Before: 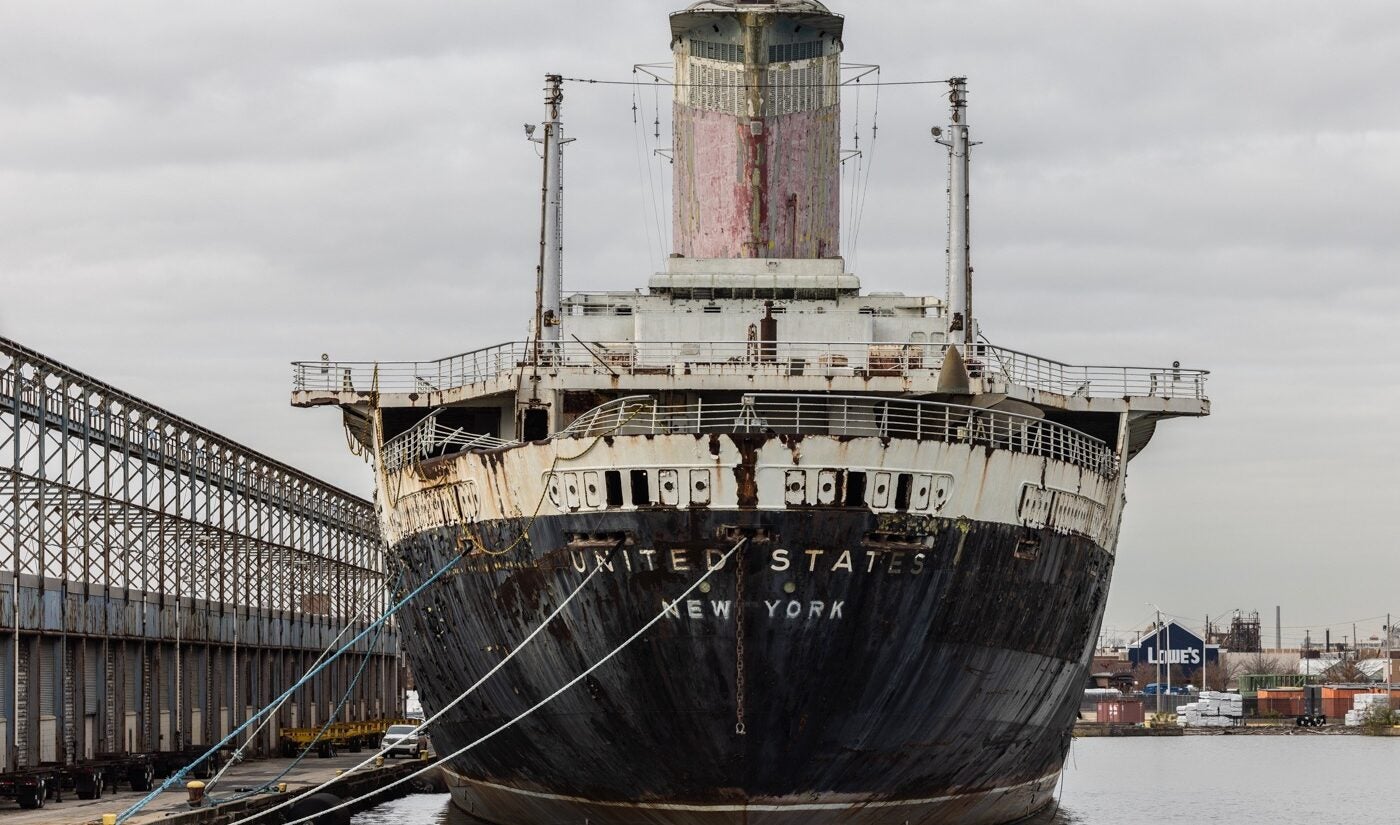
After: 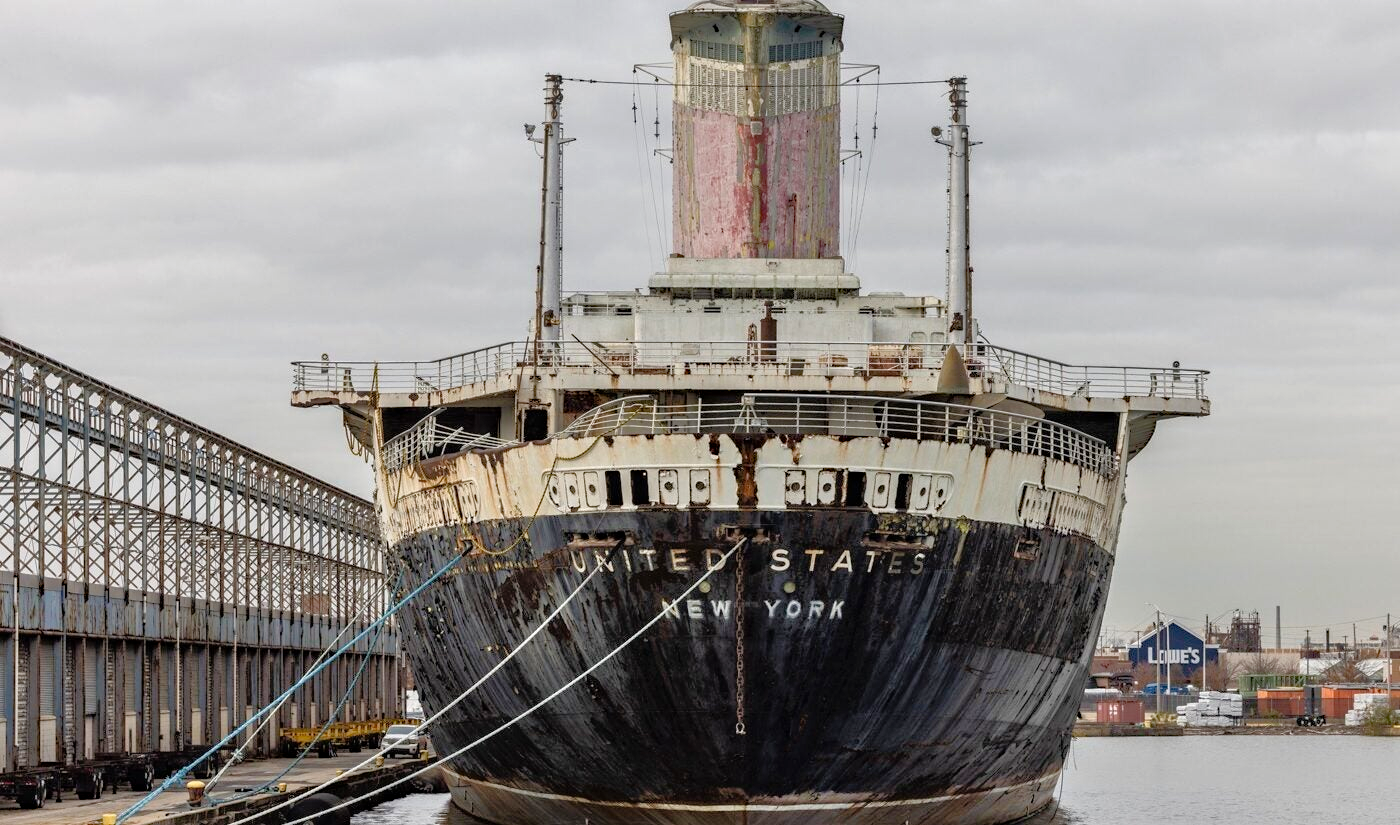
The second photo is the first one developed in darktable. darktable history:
haze removal: compatibility mode true, adaptive false
color balance rgb: perceptual saturation grading › global saturation -2.268%, perceptual saturation grading › highlights -7.204%, perceptual saturation grading › mid-tones 8.176%, perceptual saturation grading › shadows 3.778%, global vibrance 20%
tone equalizer: -7 EV 0.151 EV, -6 EV 0.573 EV, -5 EV 1.19 EV, -4 EV 1.32 EV, -3 EV 1.12 EV, -2 EV 0.6 EV, -1 EV 0.145 EV
